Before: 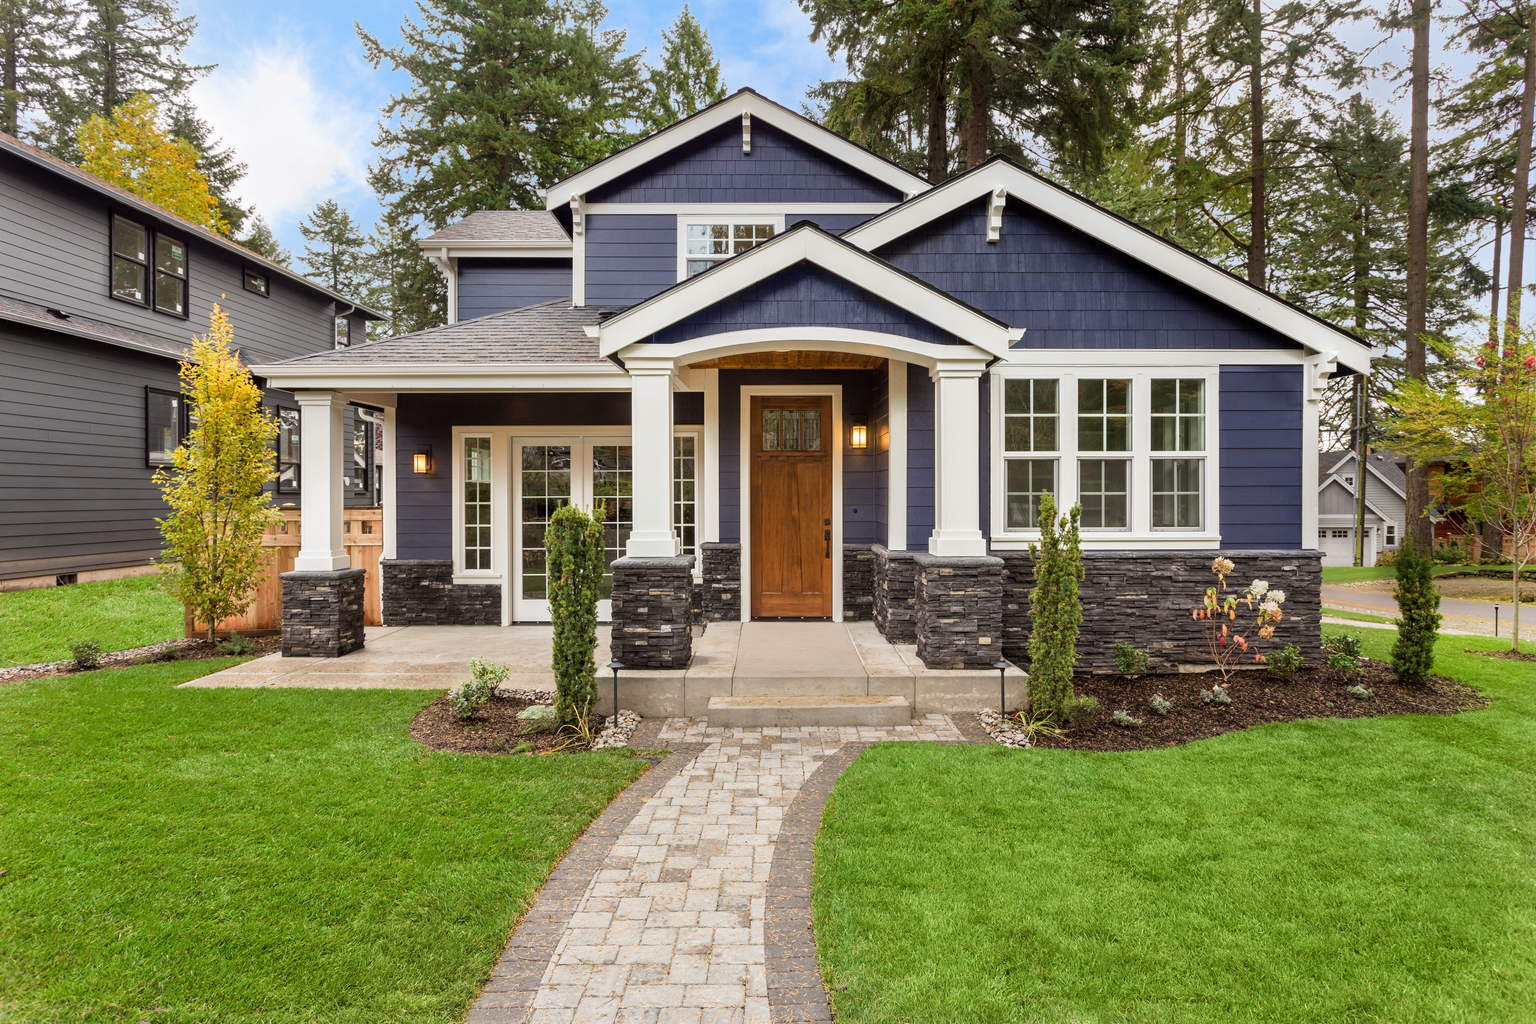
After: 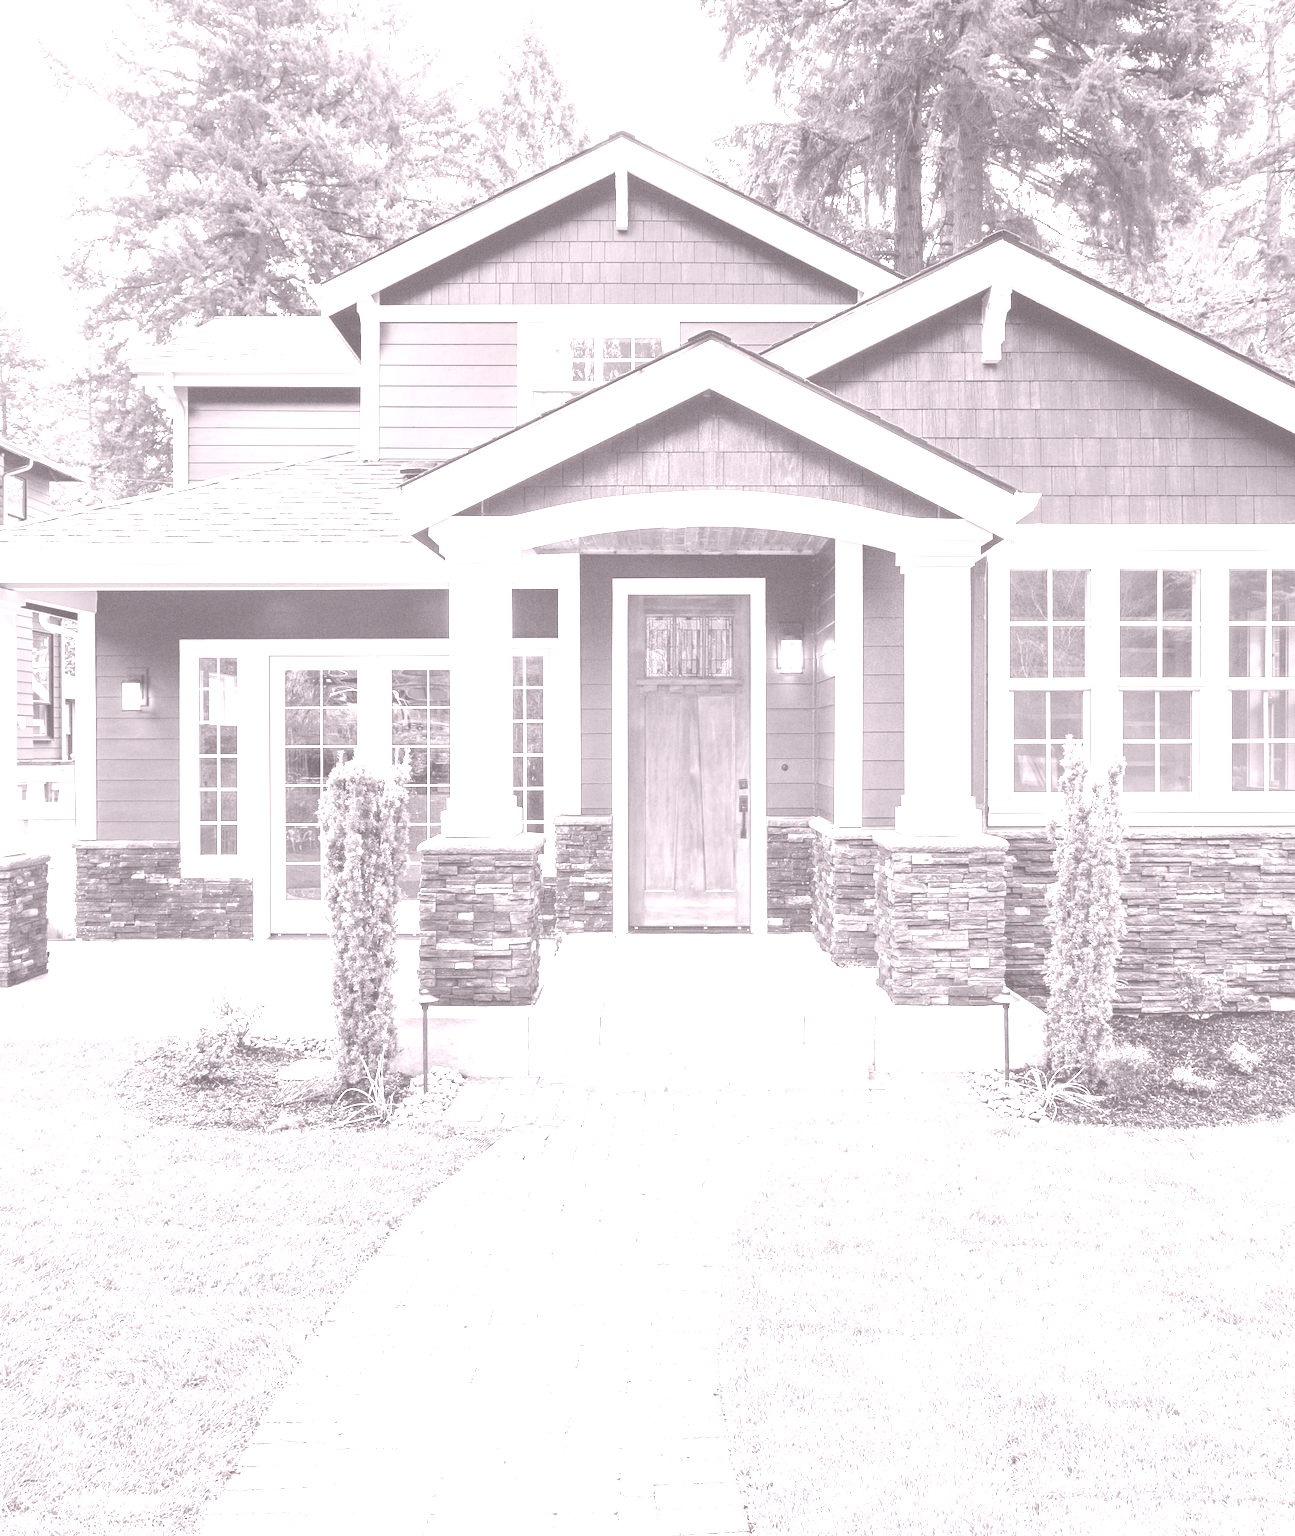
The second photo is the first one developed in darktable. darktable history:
crop: left 21.674%, right 22.086%
grain: coarseness 0.47 ISO
exposure: black level correction 0, exposure 0.5 EV, compensate highlight preservation false
white balance: red 1.045, blue 0.932
tone equalizer: on, module defaults
colorize: hue 25.2°, saturation 83%, source mix 82%, lightness 79%, version 1
color balance rgb: linear chroma grading › shadows 32%, linear chroma grading › global chroma -2%, linear chroma grading › mid-tones 4%, perceptual saturation grading › global saturation -2%, perceptual saturation grading › highlights -8%, perceptual saturation grading › mid-tones 8%, perceptual saturation grading › shadows 4%, perceptual brilliance grading › highlights 8%, perceptual brilliance grading › mid-tones 4%, perceptual brilliance grading › shadows 2%, global vibrance 16%, saturation formula JzAzBz (2021)
